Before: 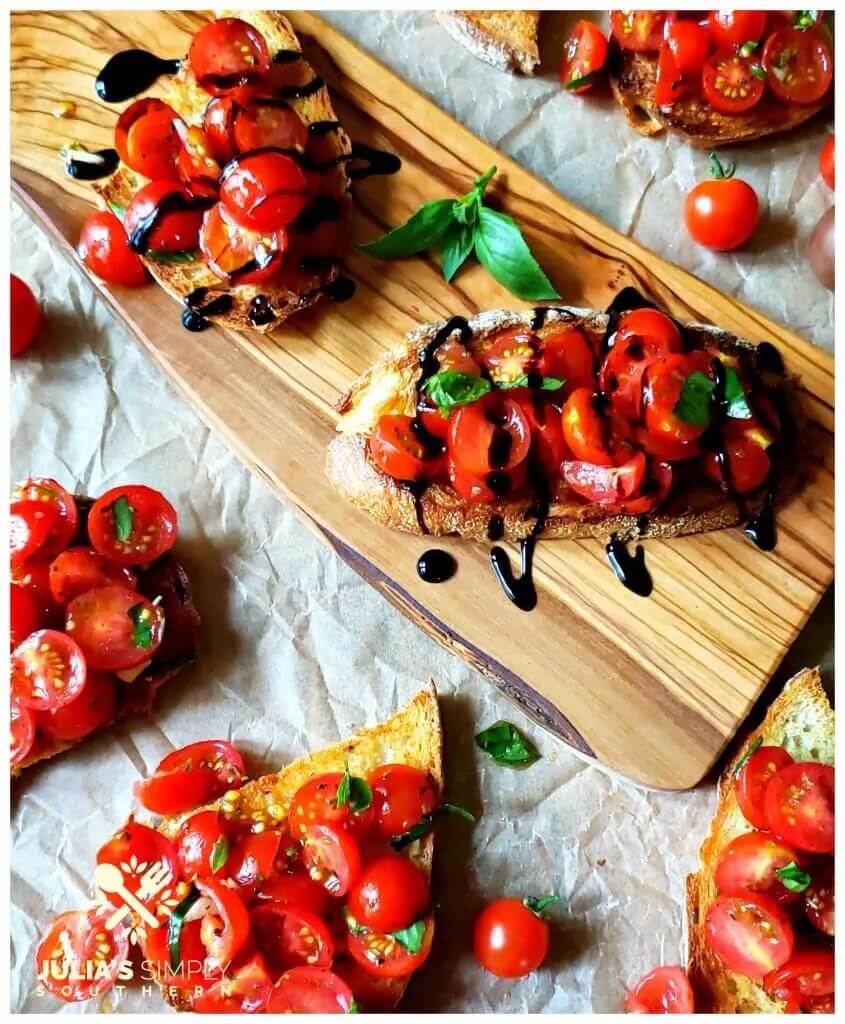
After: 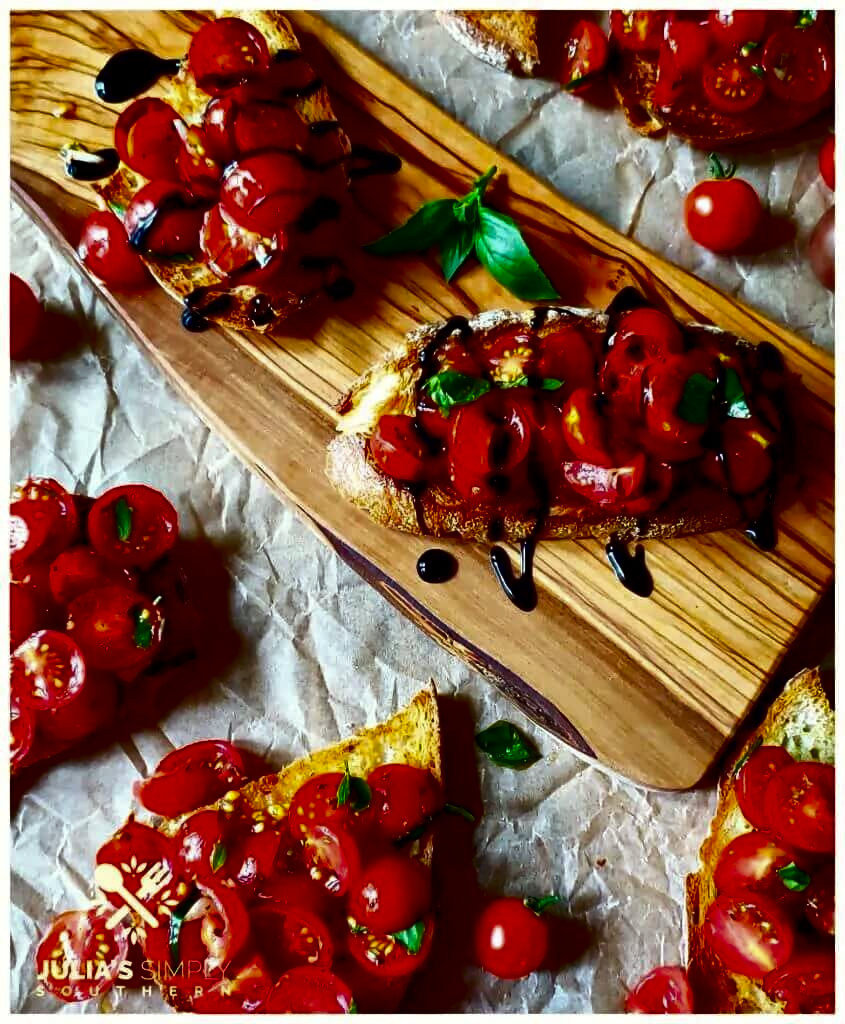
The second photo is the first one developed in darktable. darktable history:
color balance rgb: power › chroma 1.052%, power › hue 27.01°, perceptual saturation grading › global saturation 0.832%, global vibrance 9.364%
contrast brightness saturation: contrast 0.089, brightness -0.604, saturation 0.172
